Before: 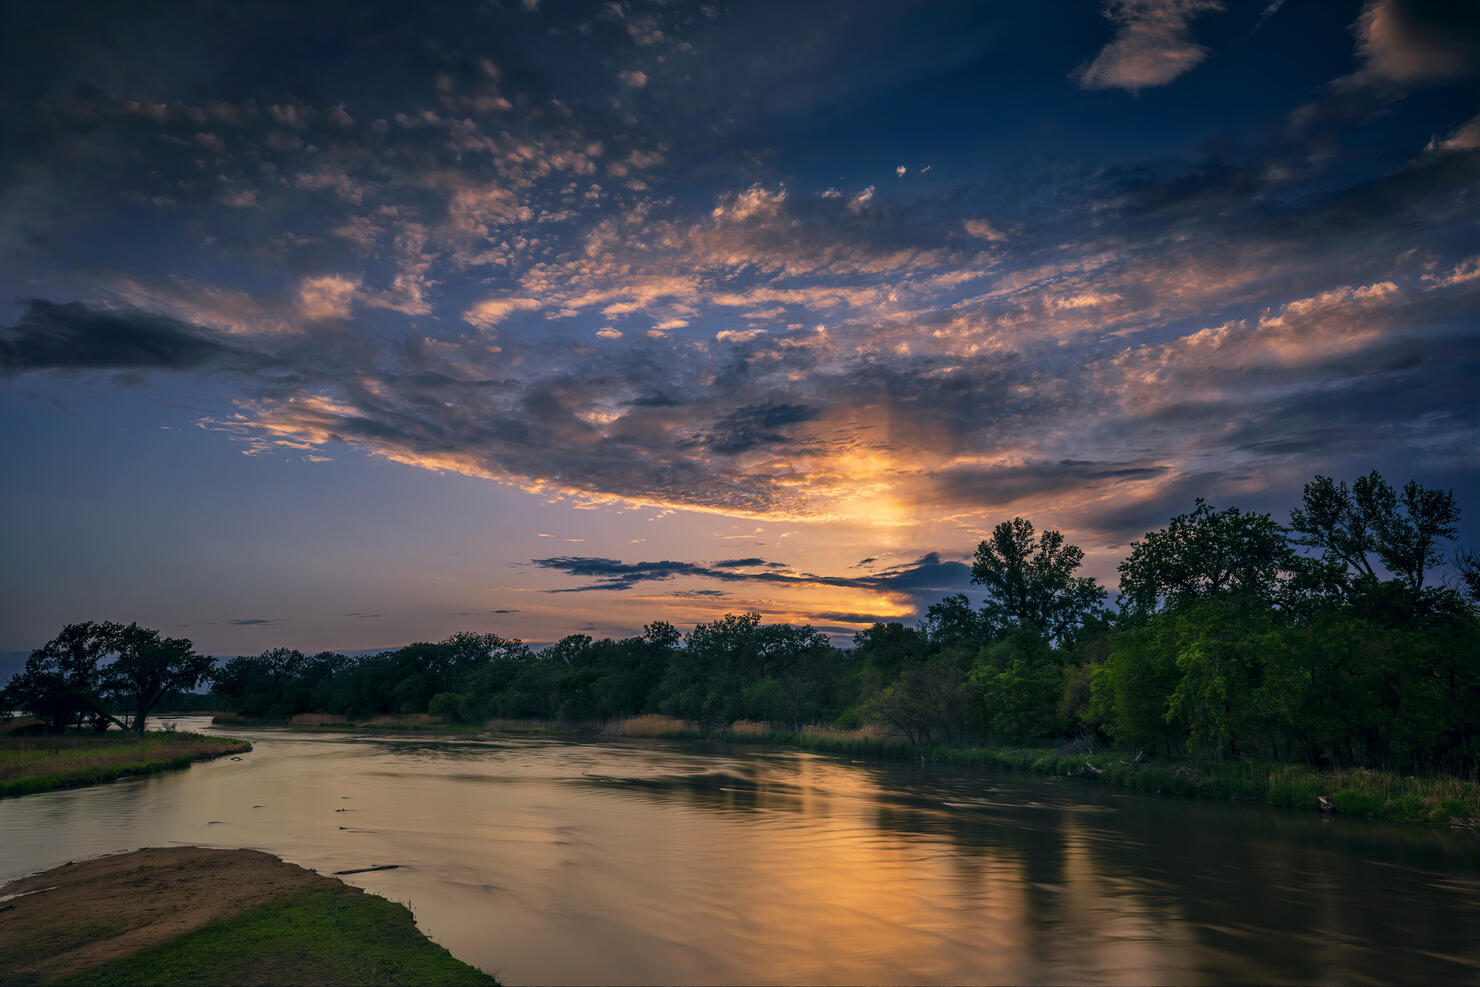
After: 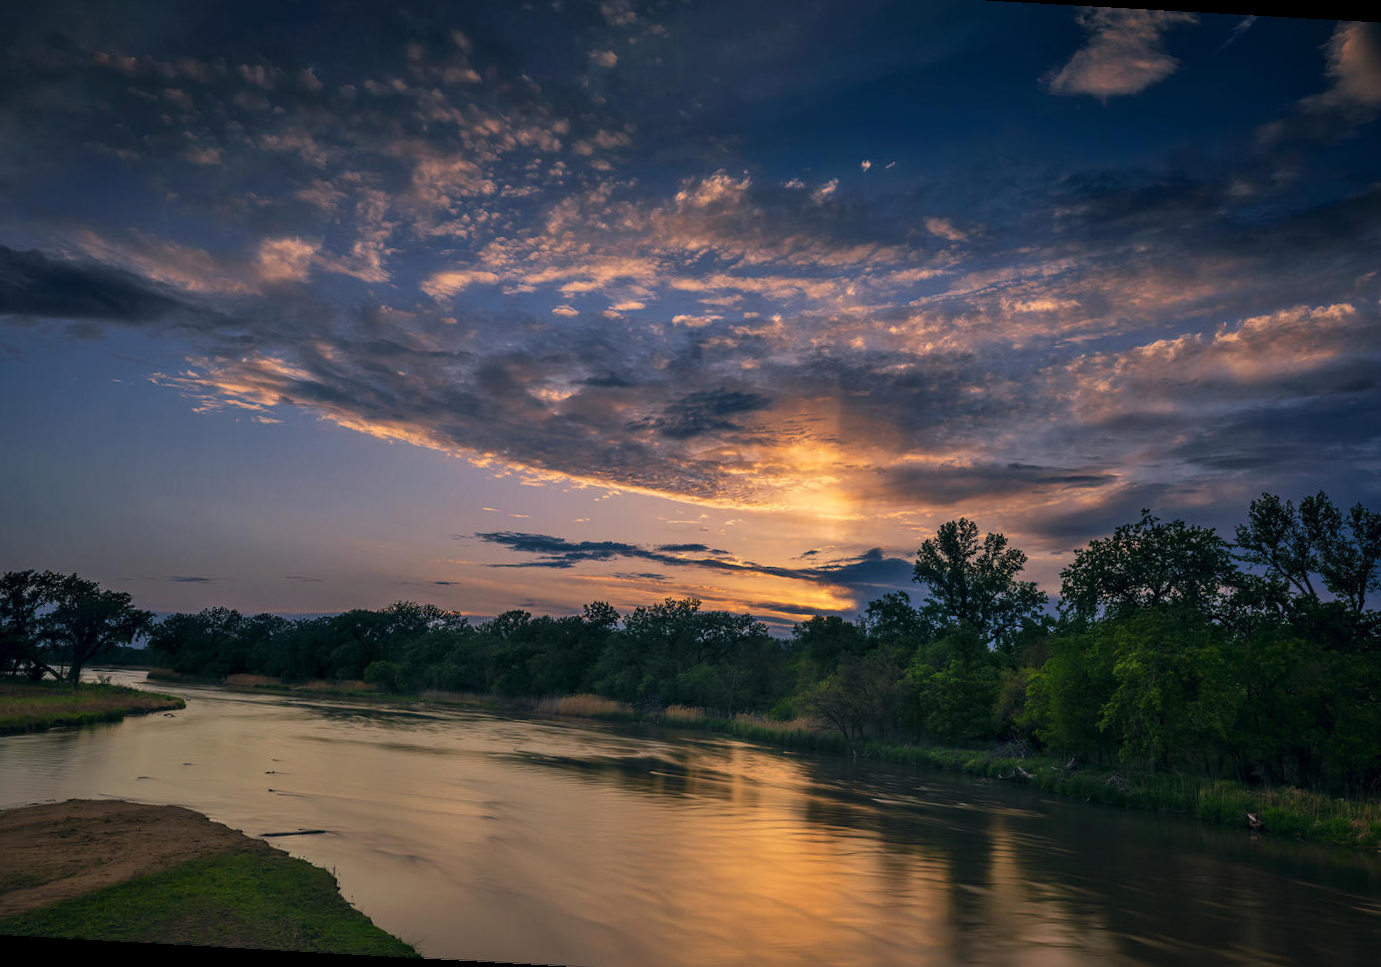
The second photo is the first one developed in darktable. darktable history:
crop and rotate: angle -3.21°, left 5.204%, top 5.221%, right 4.646%, bottom 4.248%
